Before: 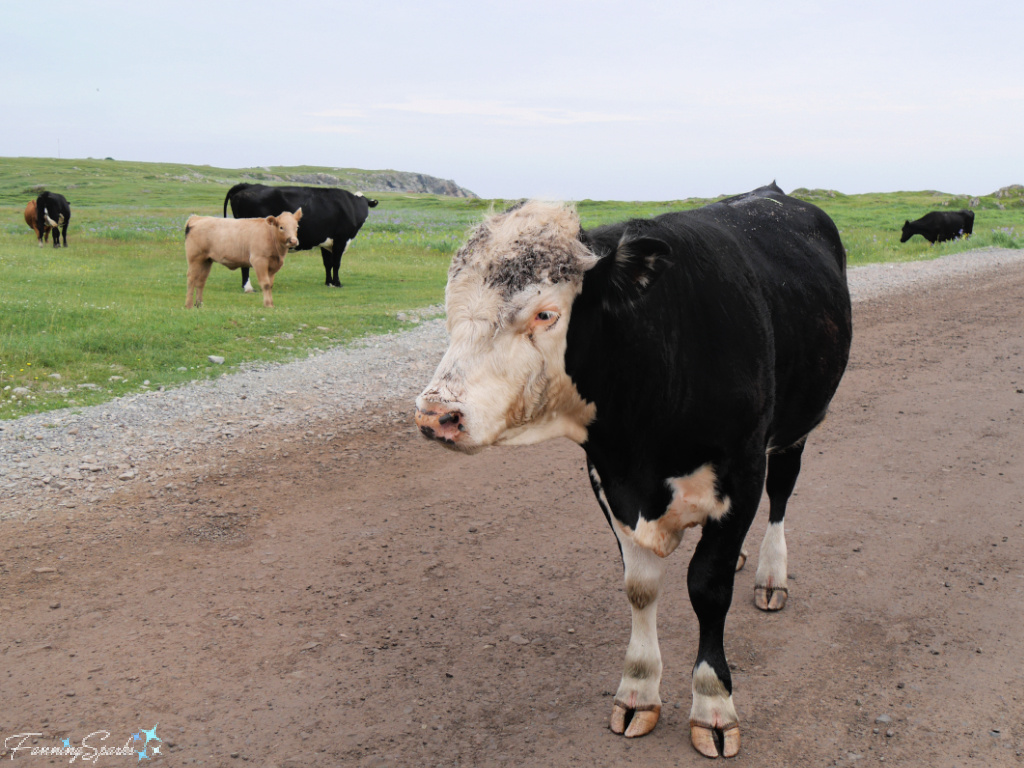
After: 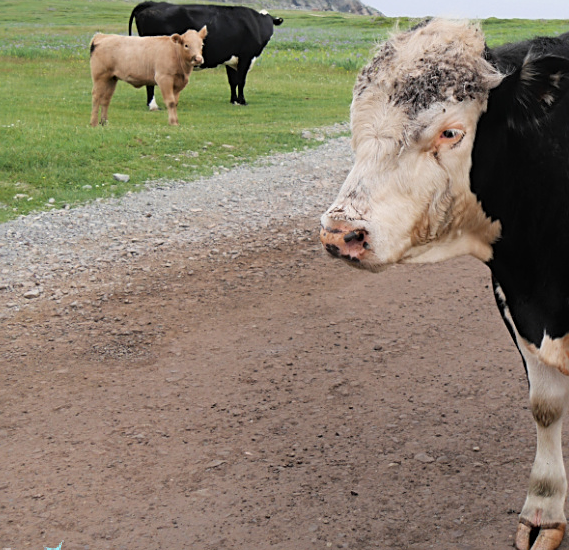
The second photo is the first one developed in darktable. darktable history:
crop: left 9.316%, top 23.764%, right 35.11%, bottom 4.497%
sharpen: on, module defaults
